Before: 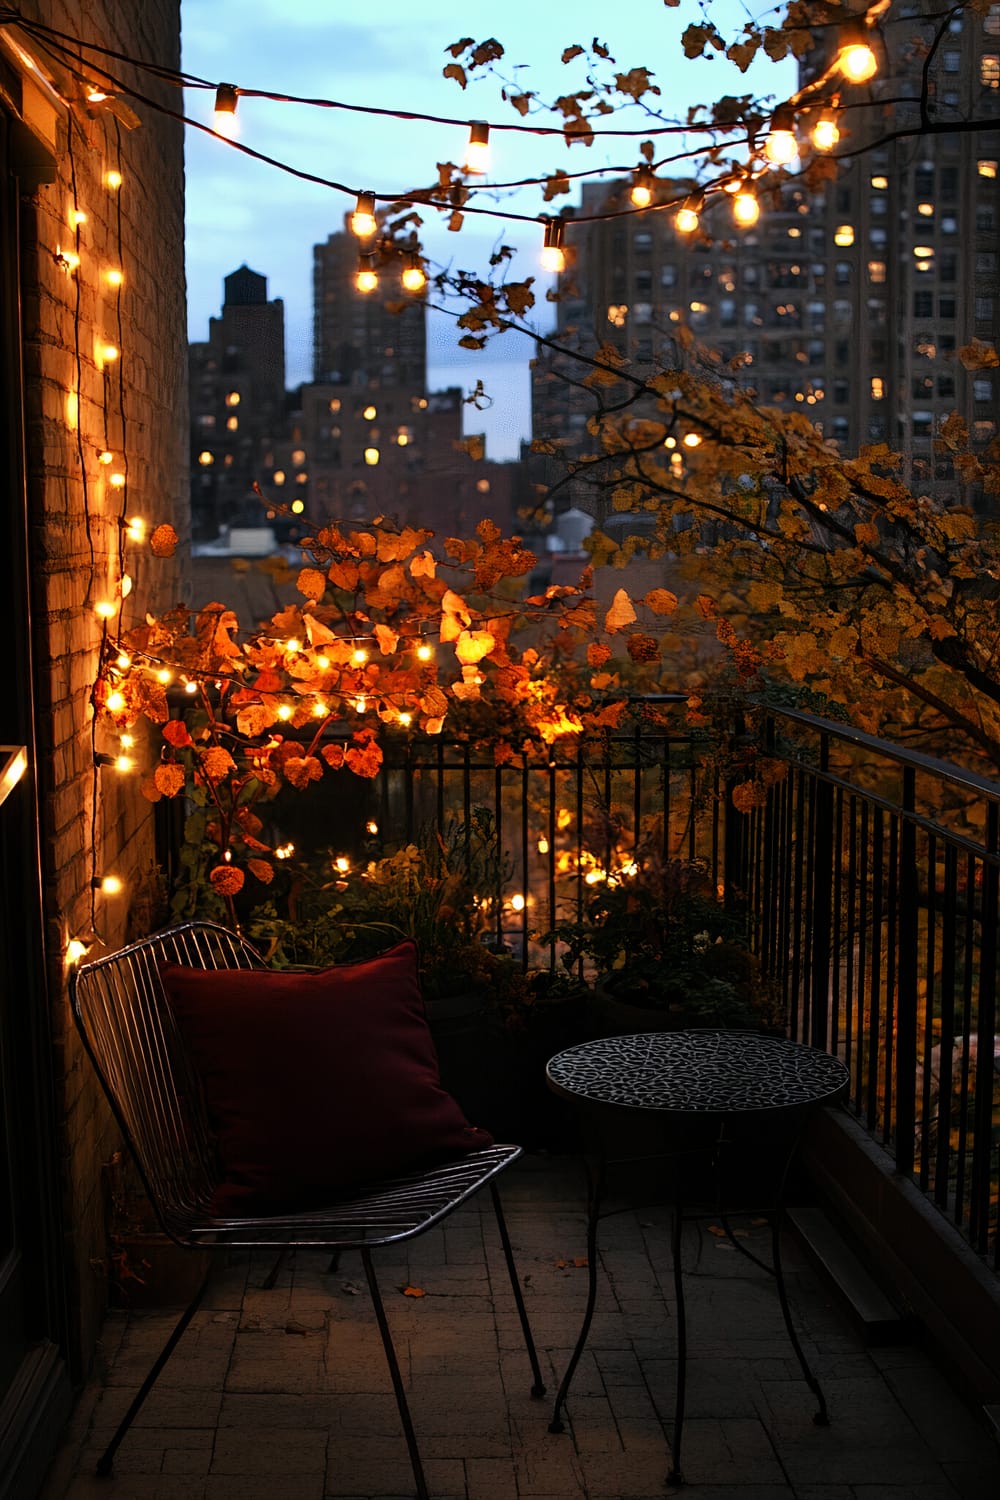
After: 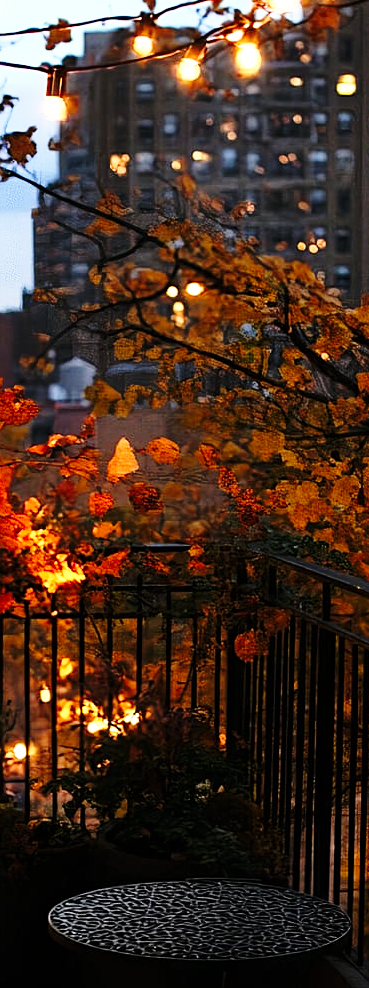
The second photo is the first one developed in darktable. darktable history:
sharpen: amount 0.214
crop and rotate: left 49.841%, top 10.095%, right 13.196%, bottom 24.013%
base curve: curves: ch0 [(0, 0) (0.028, 0.03) (0.121, 0.232) (0.46, 0.748) (0.859, 0.968) (1, 1)], preserve colors none
